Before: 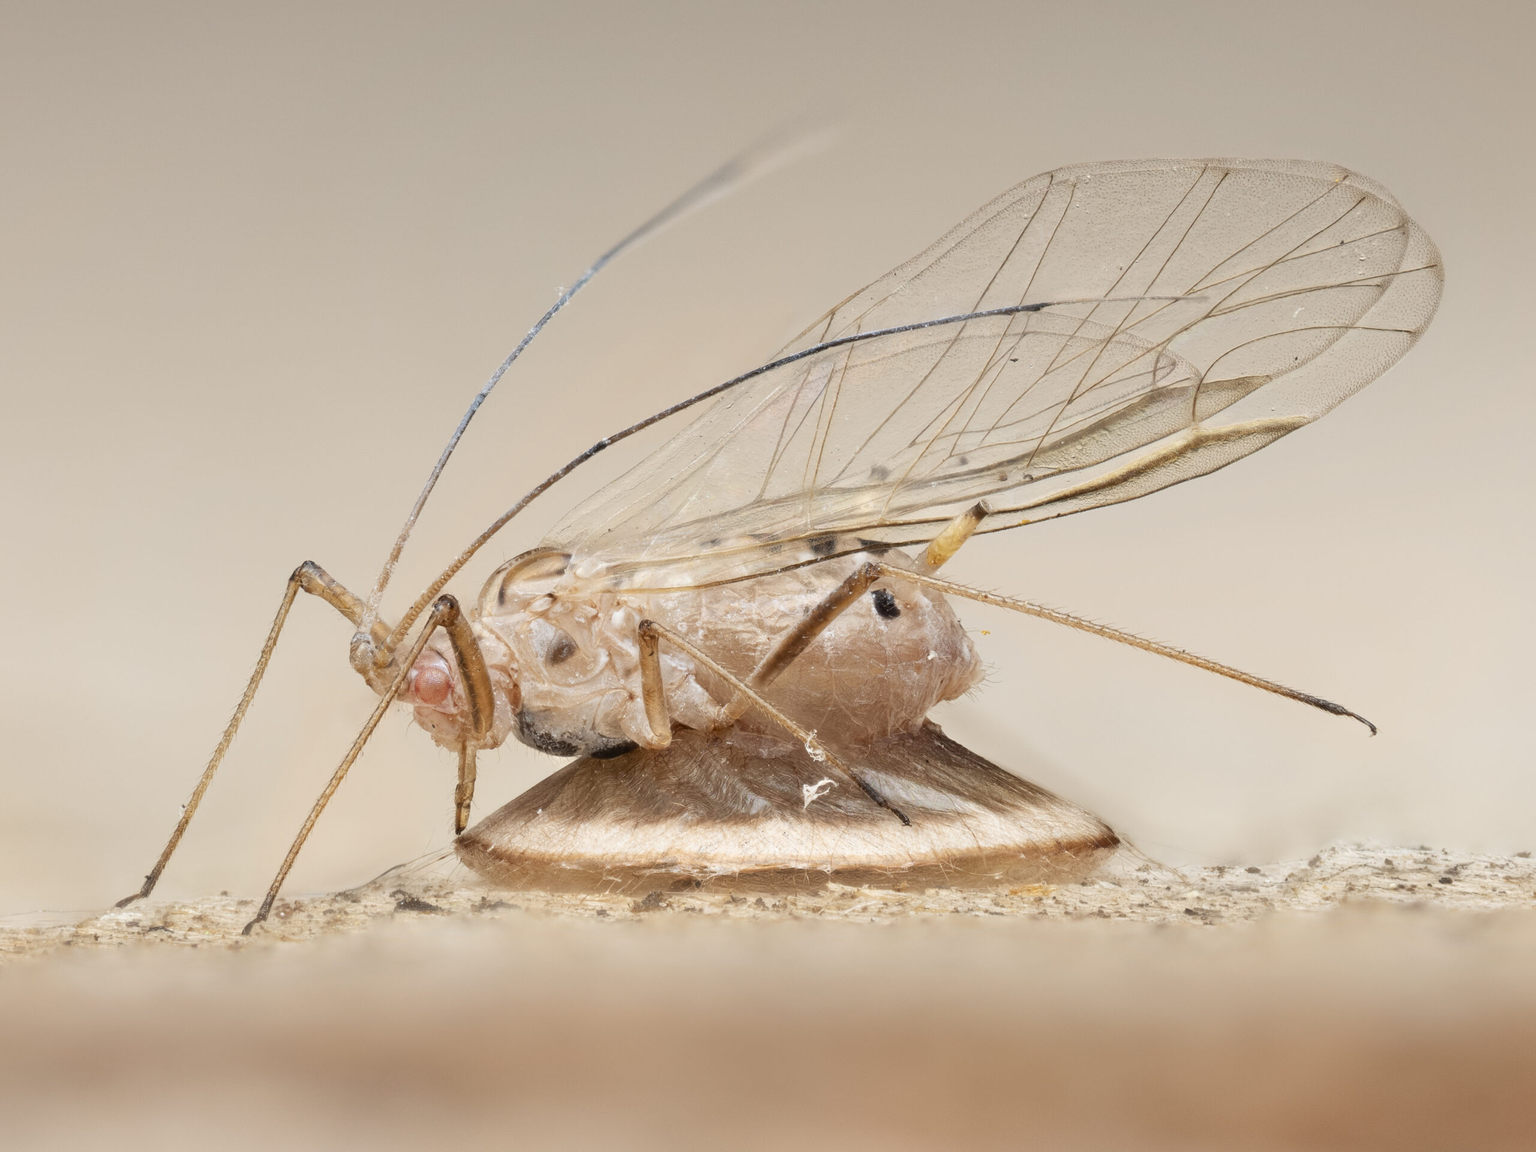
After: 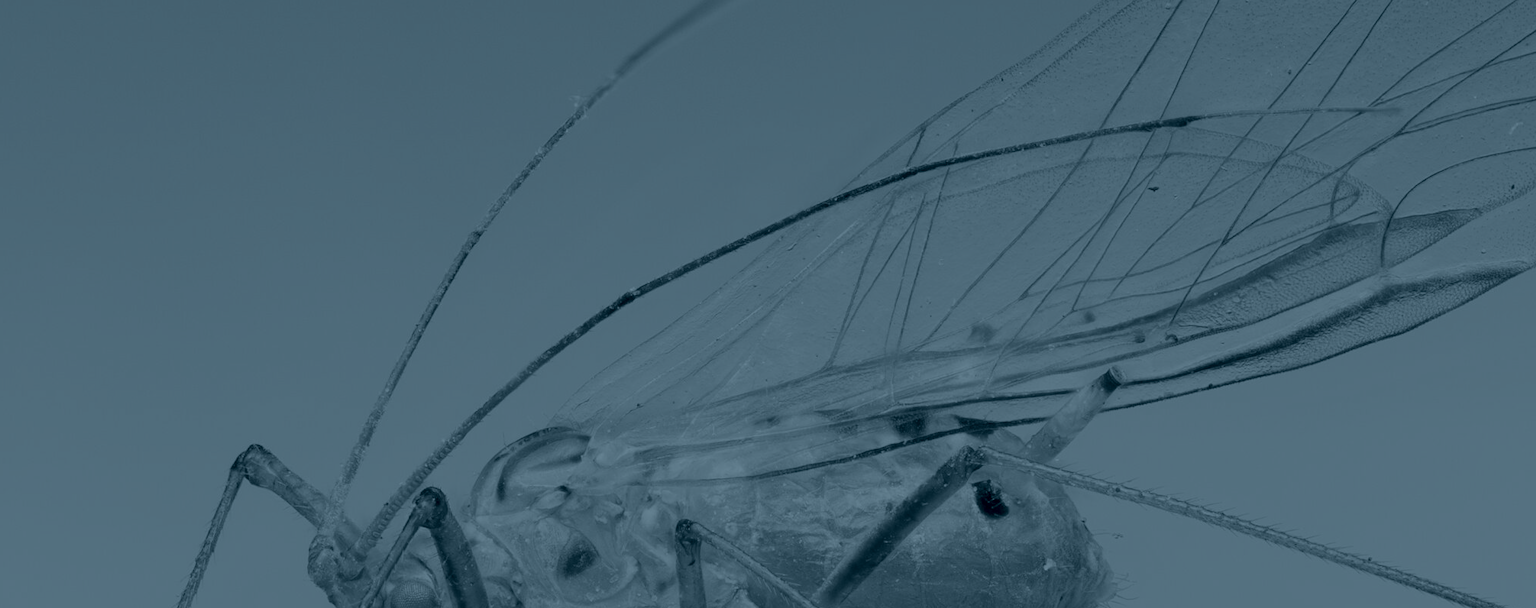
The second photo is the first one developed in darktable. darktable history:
crop: left 7.036%, top 18.398%, right 14.379%, bottom 40.043%
colorize: hue 194.4°, saturation 29%, source mix 61.75%, lightness 3.98%, version 1
velvia: on, module defaults
